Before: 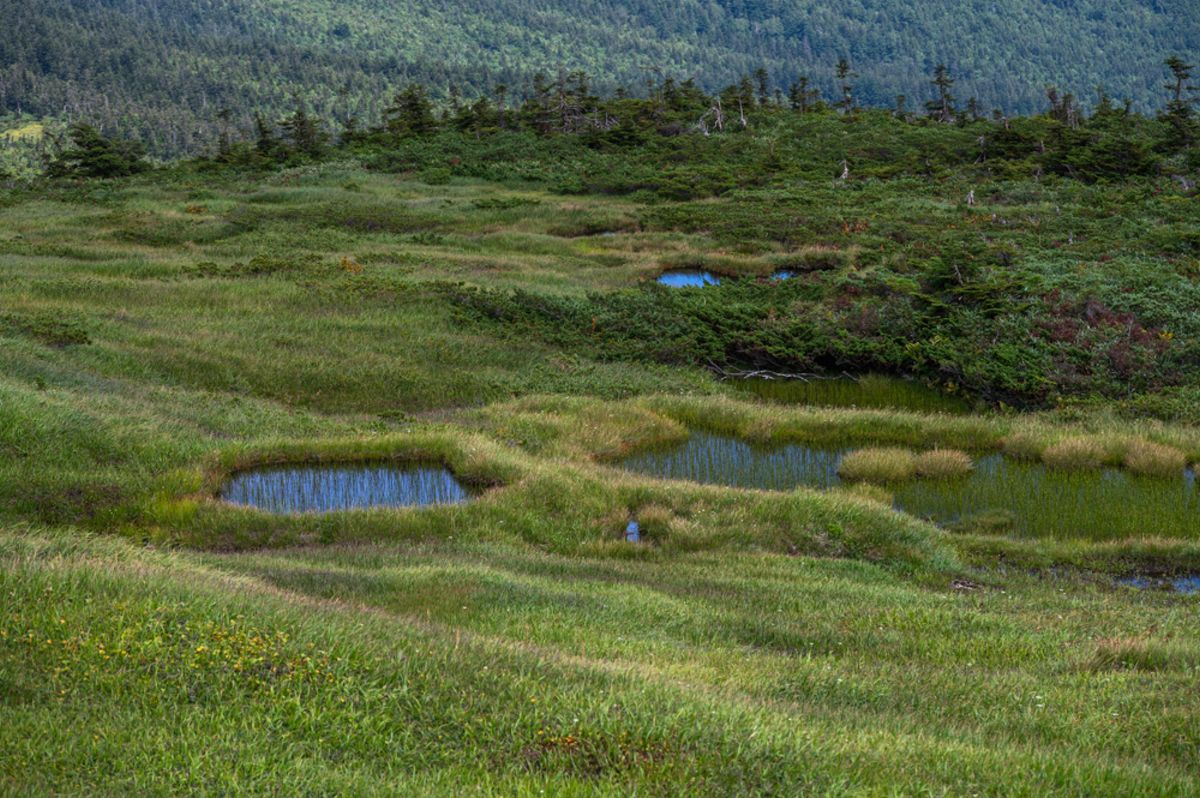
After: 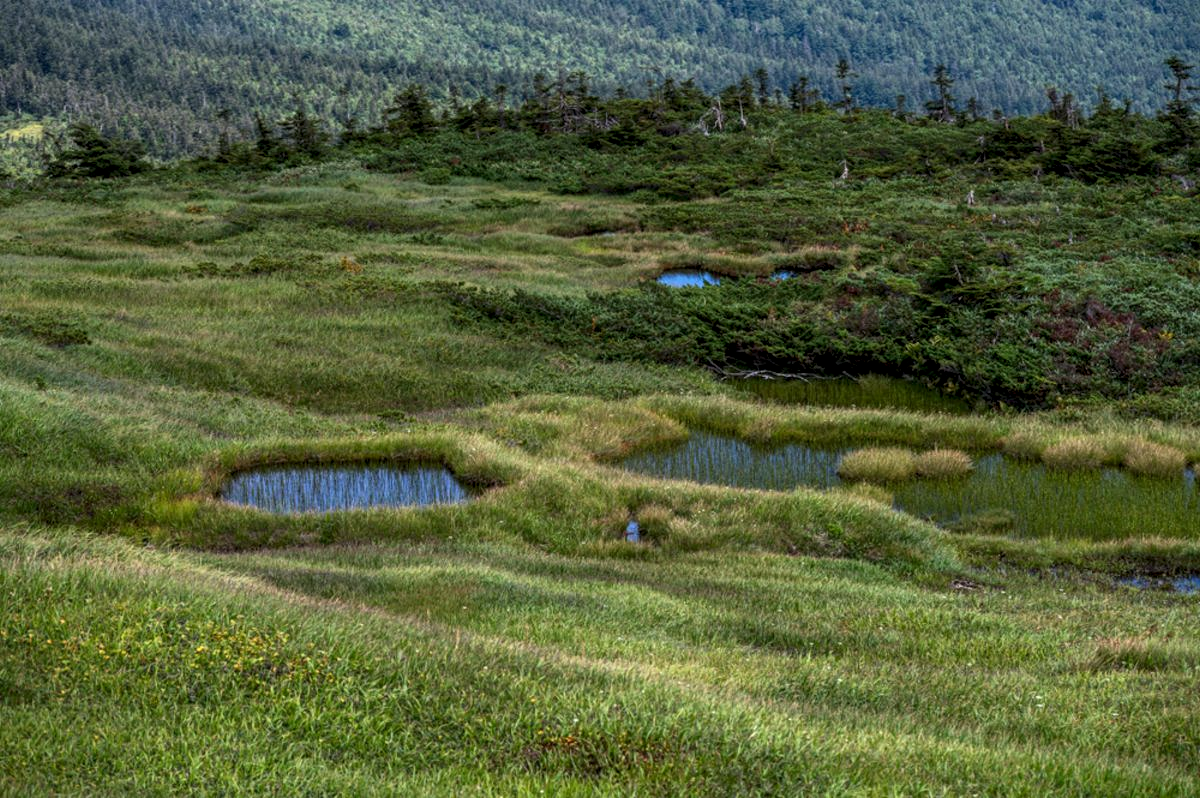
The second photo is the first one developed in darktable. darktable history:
tone equalizer: -8 EV 0.06 EV, smoothing diameter 25%, edges refinement/feathering 10, preserve details guided filter
local contrast: detail 140%
